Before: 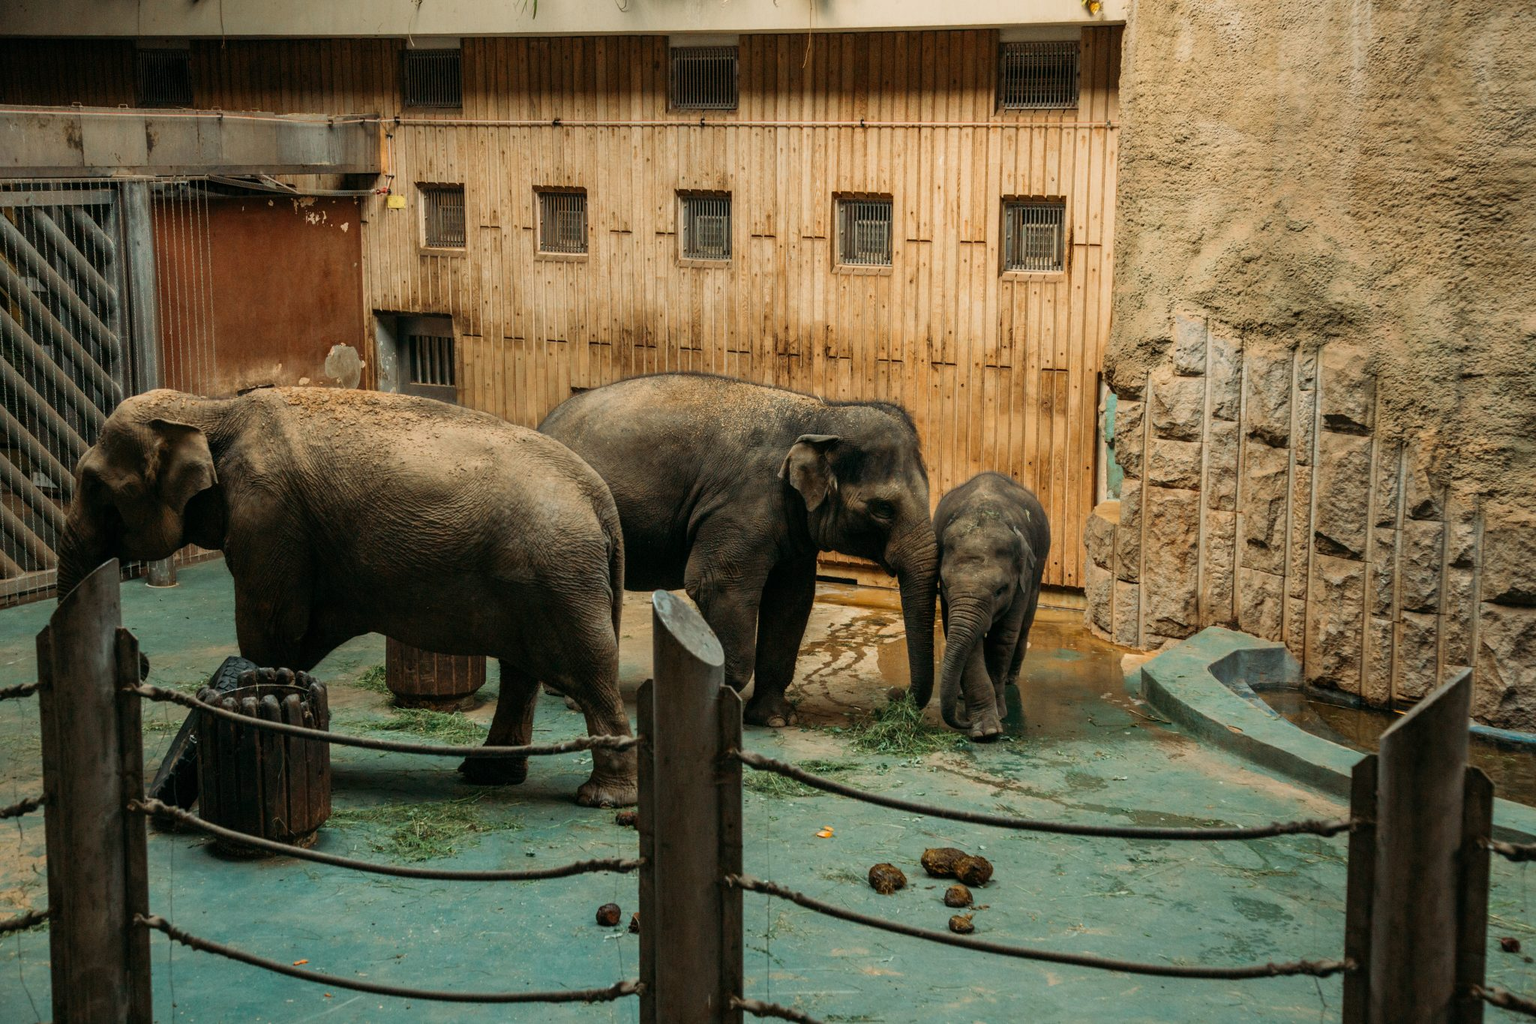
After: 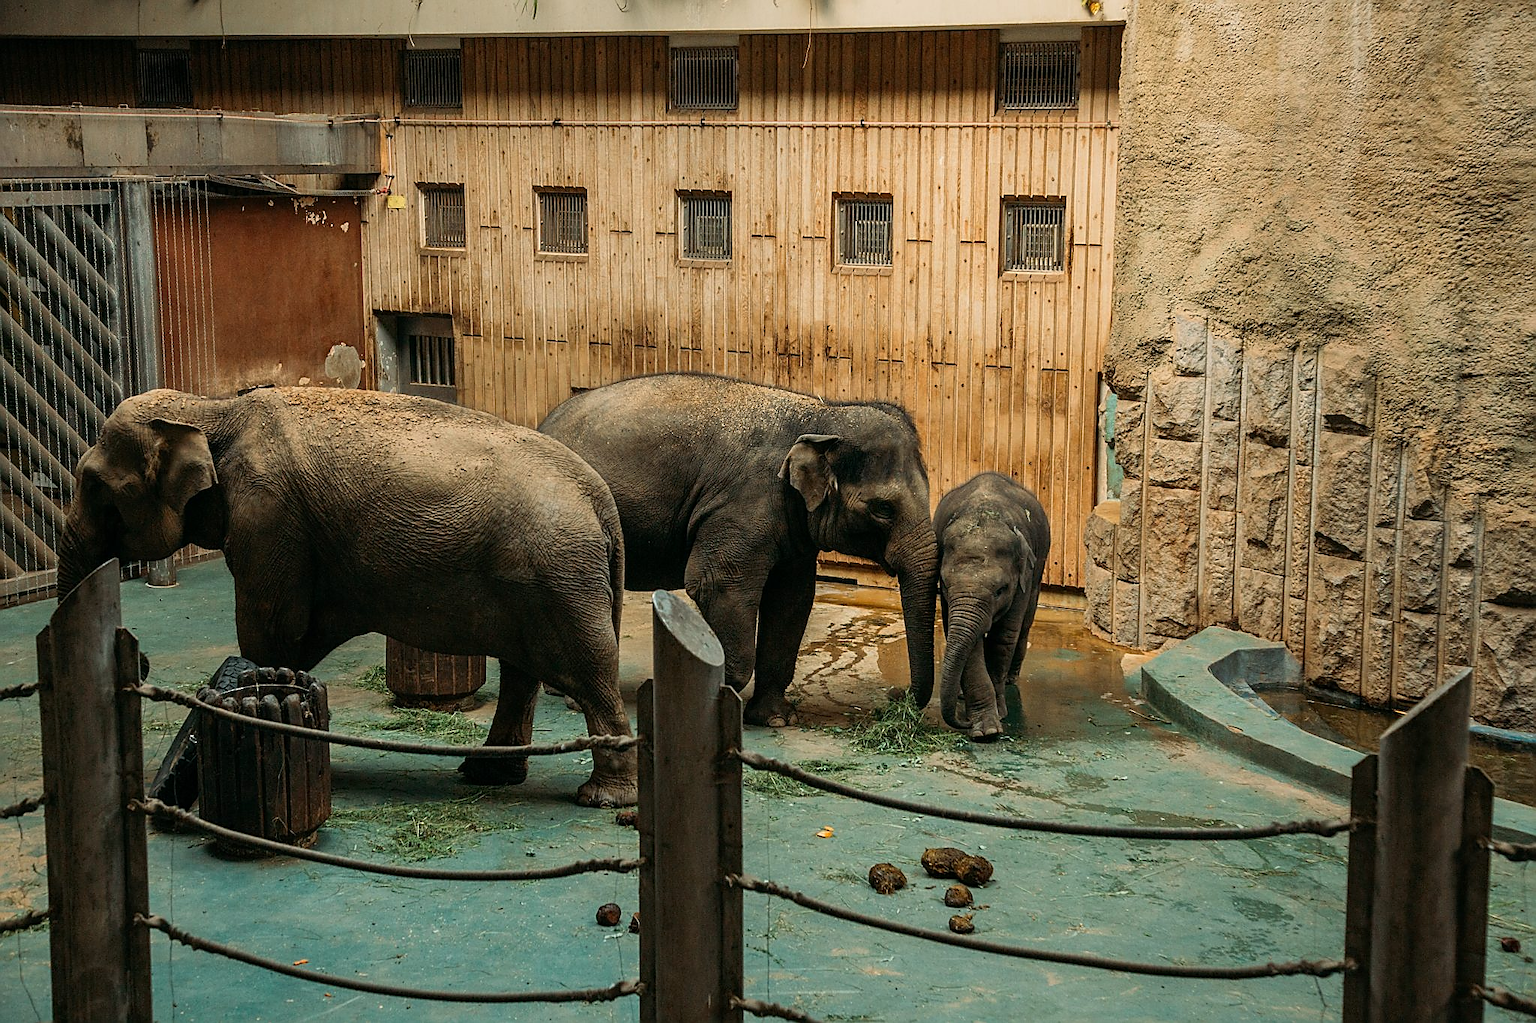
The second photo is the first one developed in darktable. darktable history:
sharpen: radius 1.358, amount 1.264, threshold 0.616
local contrast: mode bilateral grid, contrast 16, coarseness 36, detail 105%, midtone range 0.2
